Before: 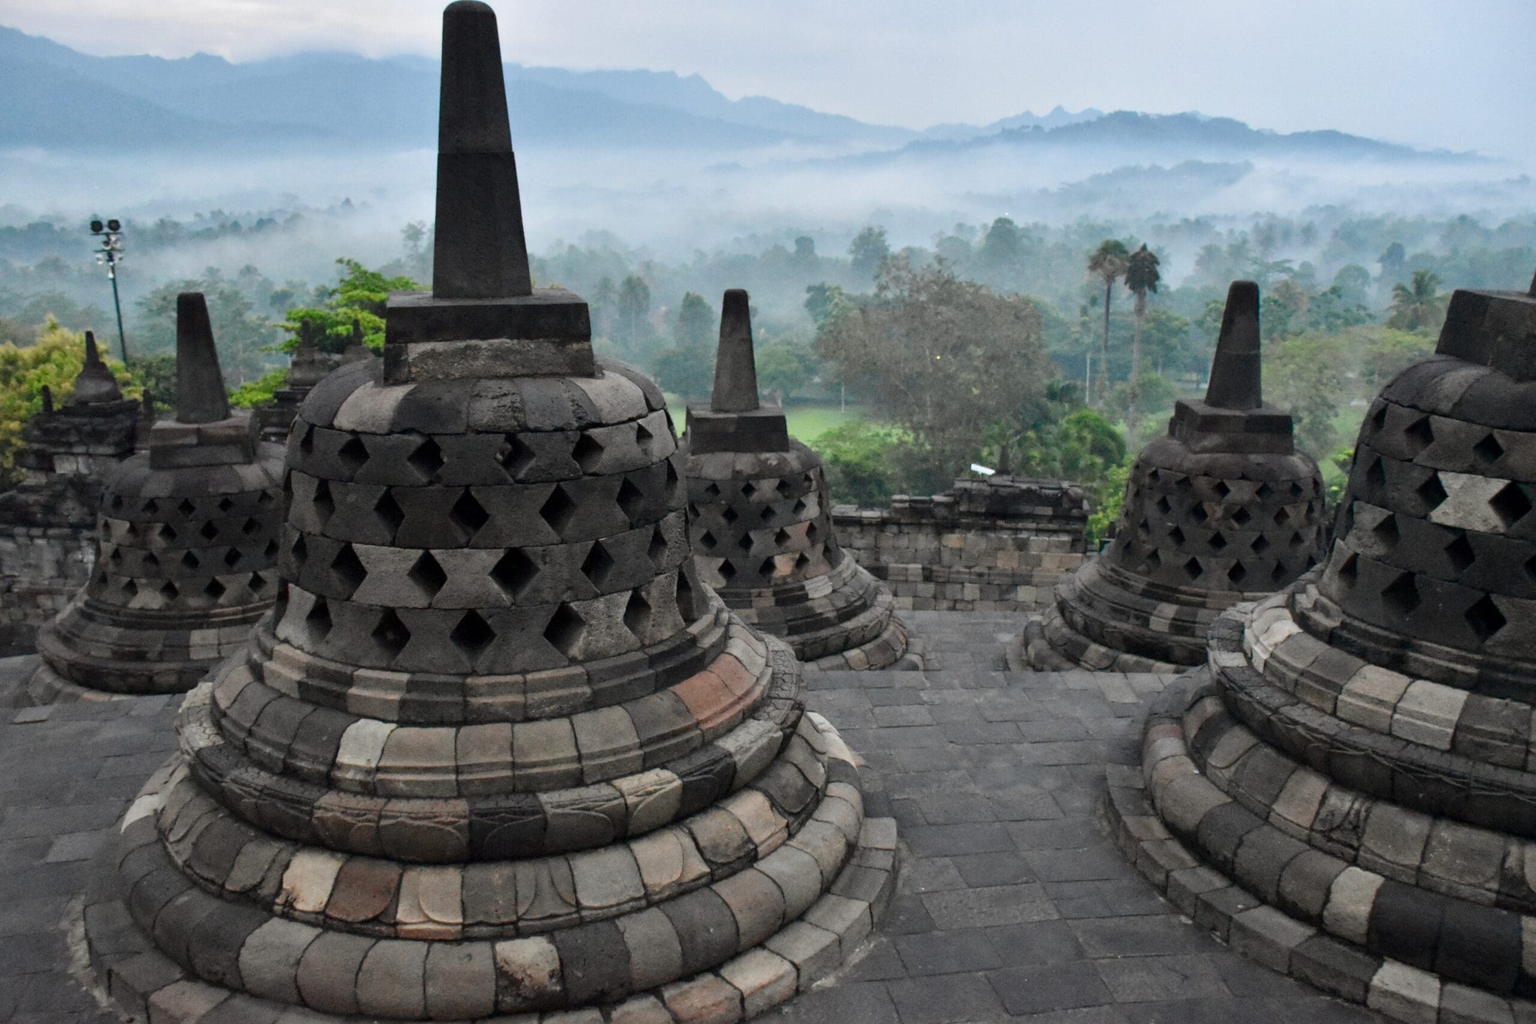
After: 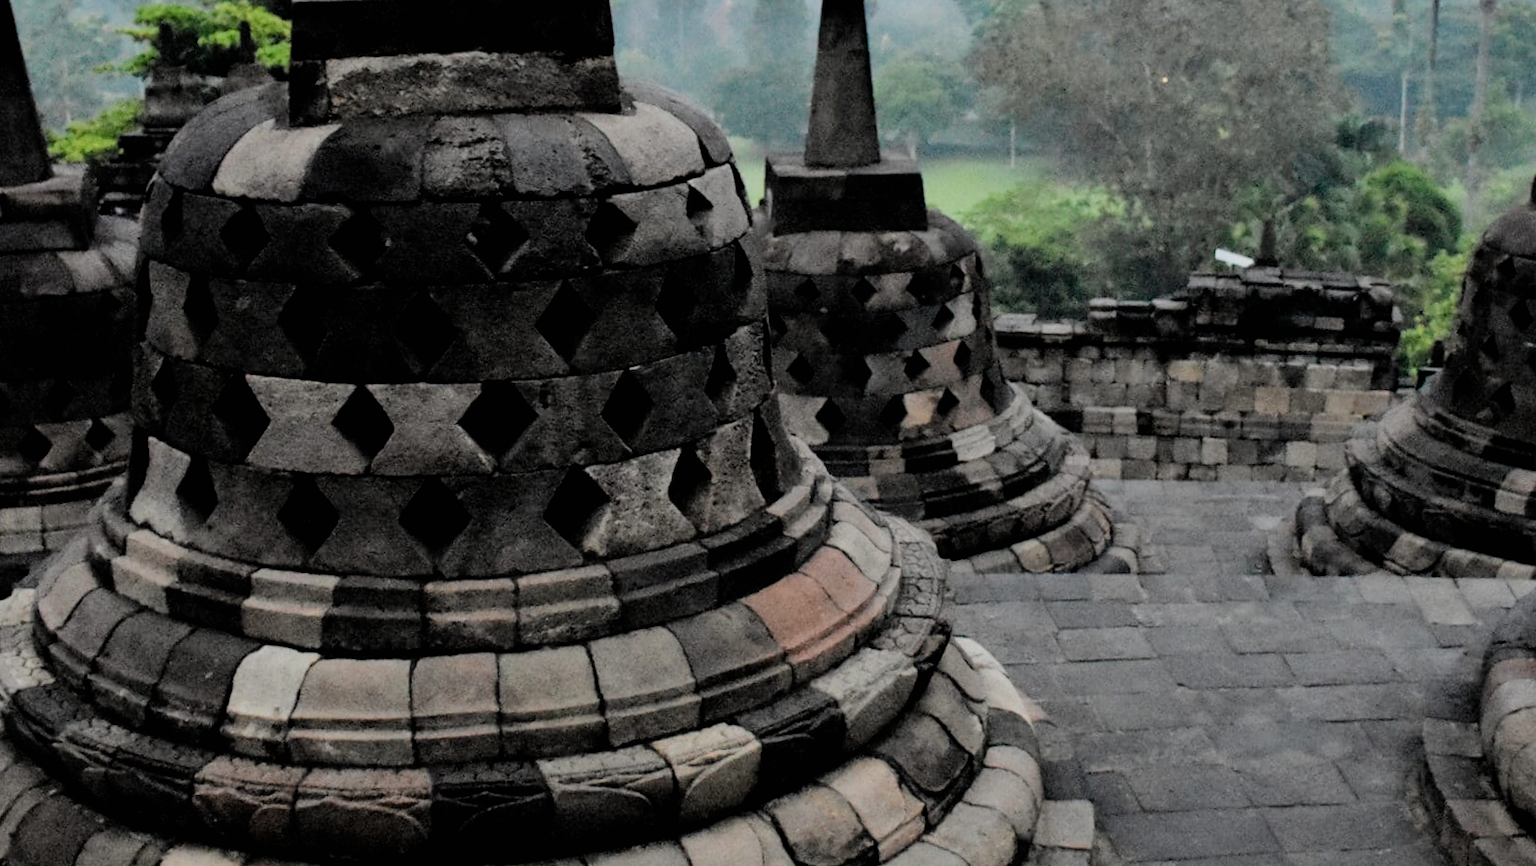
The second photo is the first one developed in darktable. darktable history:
crop: left 13.312%, top 31.28%, right 24.627%, bottom 15.582%
rotate and perspective: lens shift (vertical) 0.048, lens shift (horizontal) -0.024, automatic cropping off
filmic rgb: black relative exposure -4.14 EV, white relative exposure 5.1 EV, hardness 2.11, contrast 1.165
shadows and highlights: radius 171.16, shadows 27, white point adjustment 3.13, highlights -67.95, soften with gaussian
